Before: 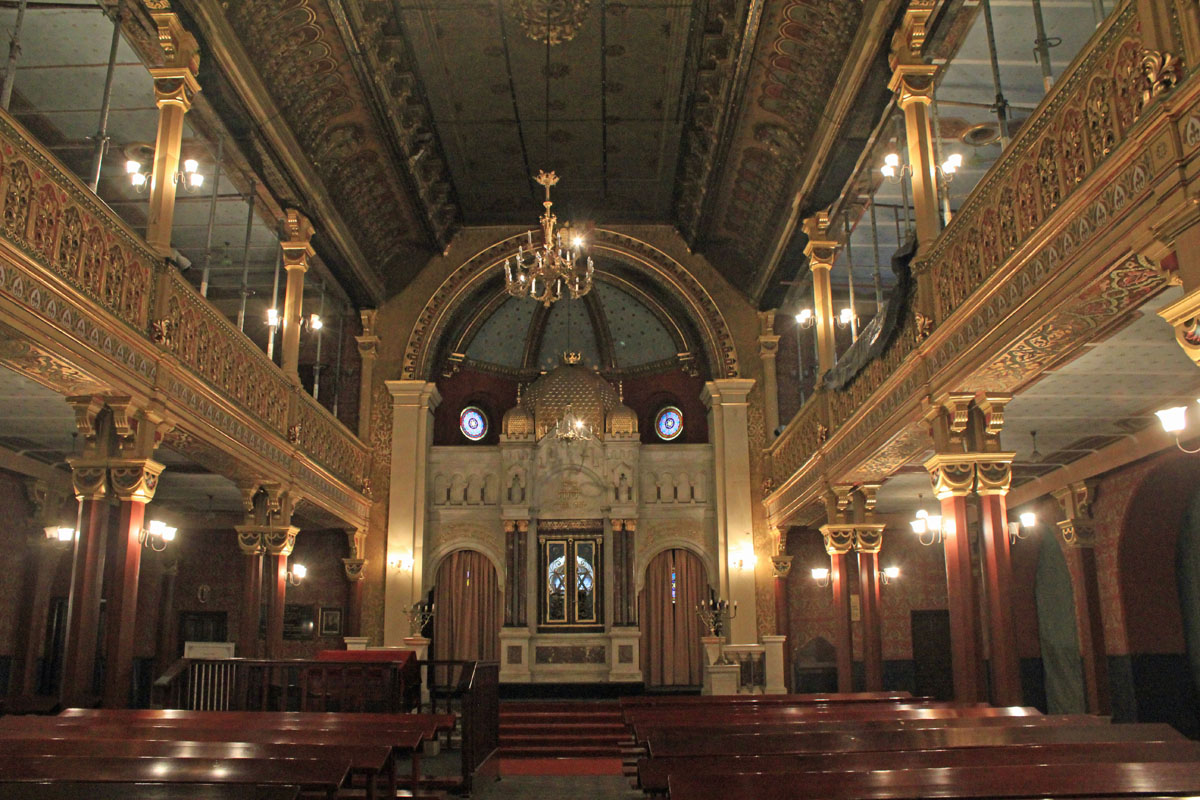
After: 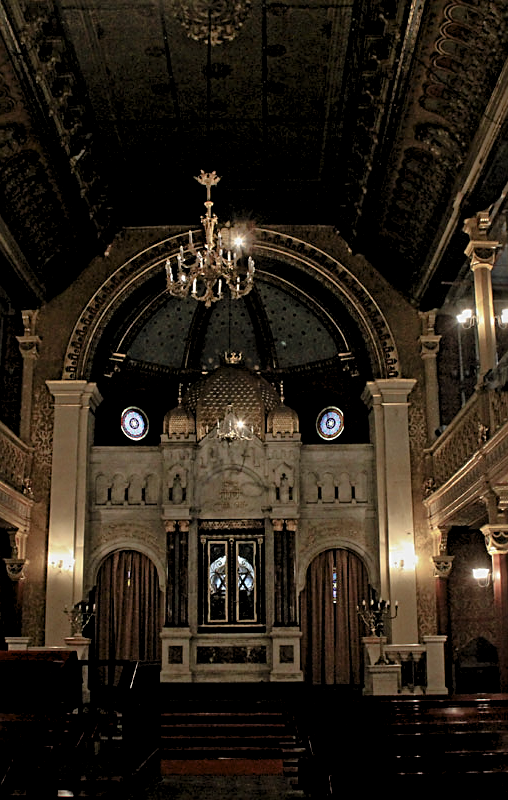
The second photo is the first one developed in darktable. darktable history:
shadows and highlights: on, module defaults
crop: left 28.25%, right 29.394%
contrast brightness saturation: contrast 0.254, saturation -0.317
levels: levels [0.062, 0.494, 0.925]
sharpen: amount 0.495
exposure: black level correction 0.009, exposure -0.666 EV, compensate exposure bias true, compensate highlight preservation false
